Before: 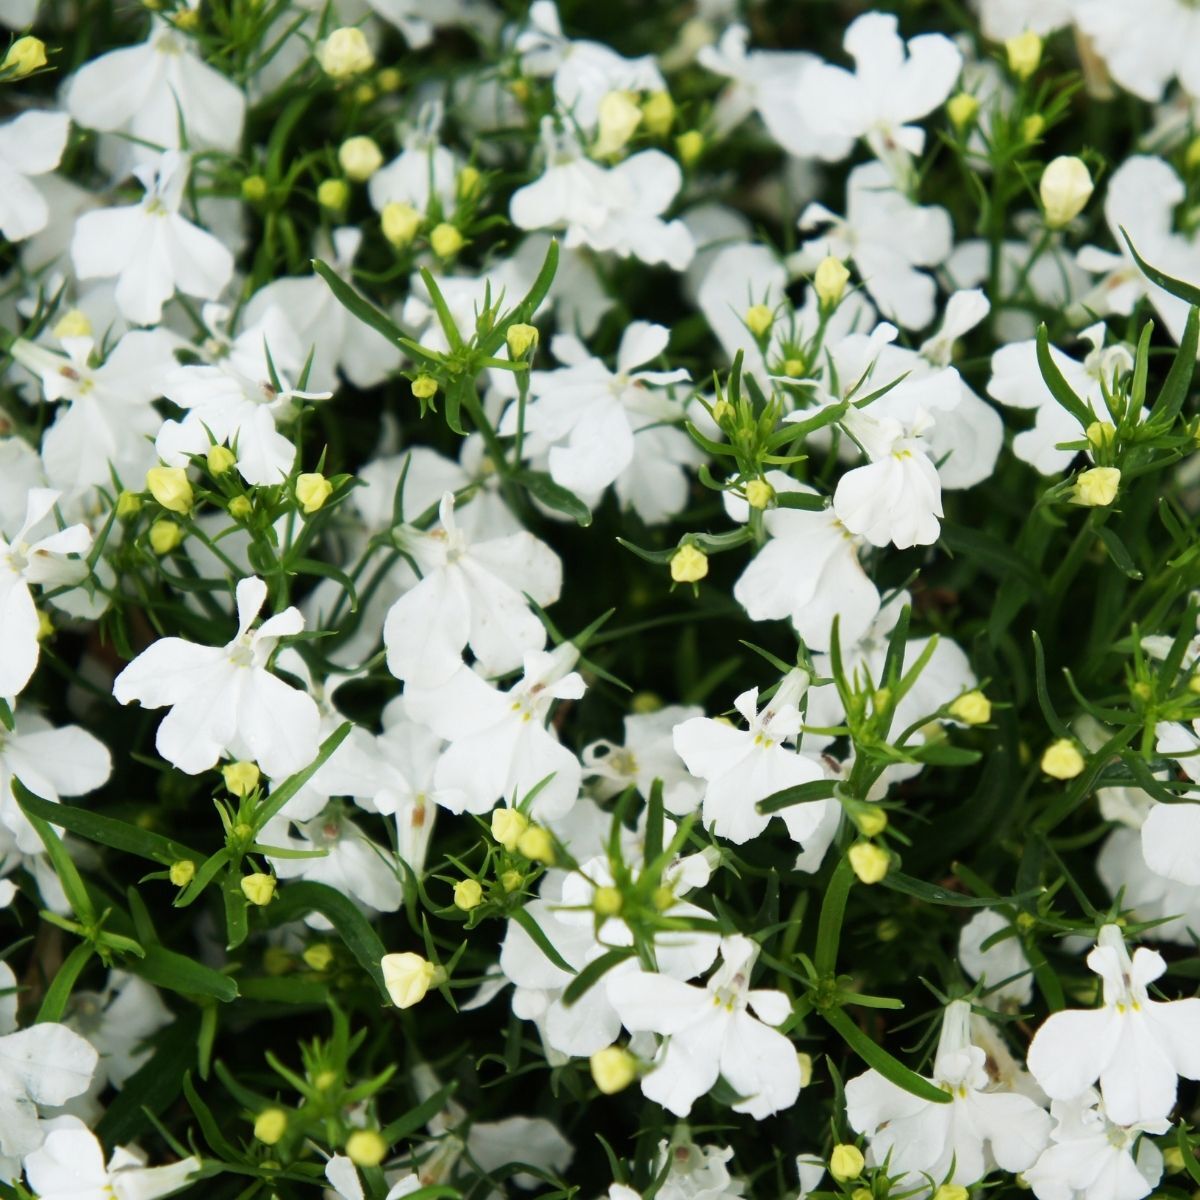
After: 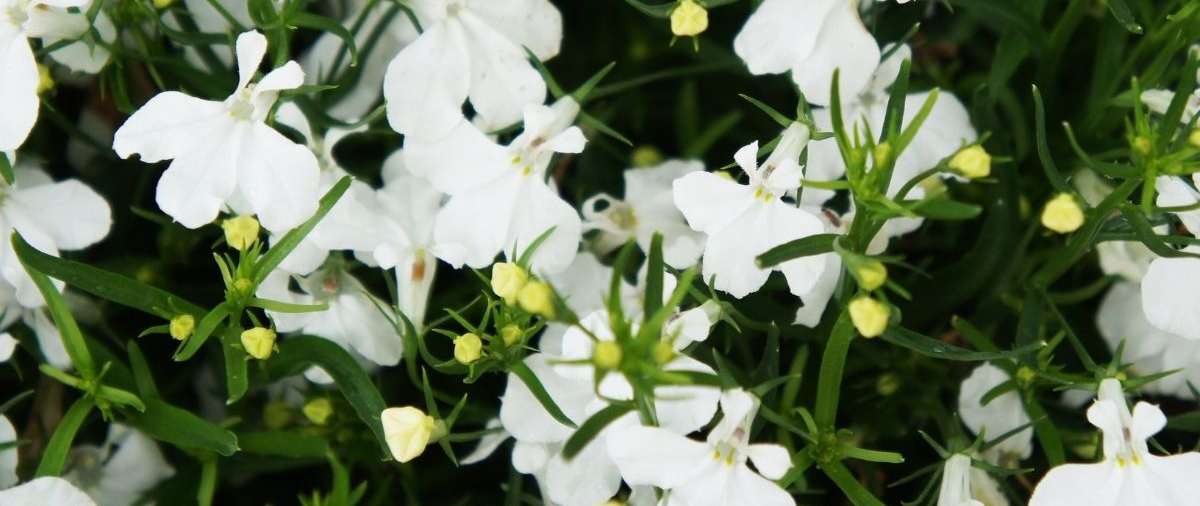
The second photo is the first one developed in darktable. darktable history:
crop: top 45.563%, bottom 12.261%
